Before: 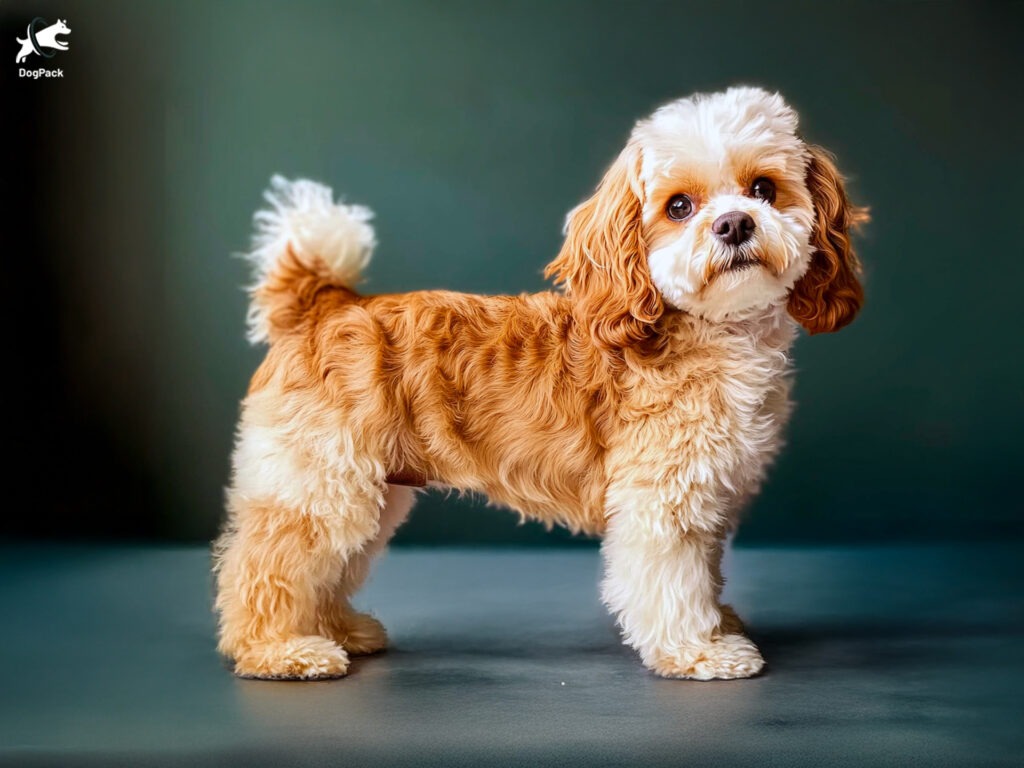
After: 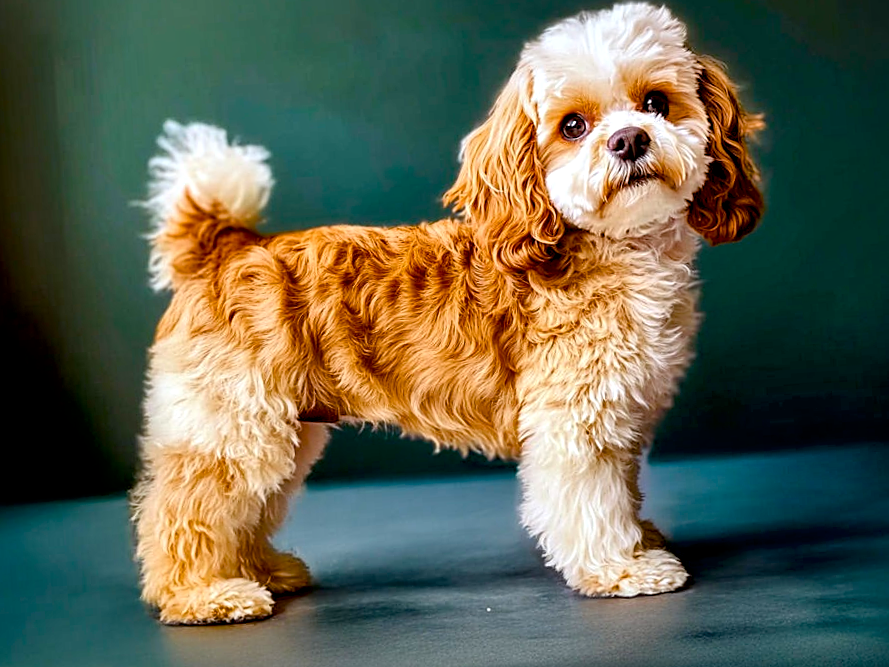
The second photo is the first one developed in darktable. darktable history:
local contrast: mode bilateral grid, contrast 19, coarseness 49, detail 178%, midtone range 0.2
crop and rotate: angle 3.78°, left 5.69%, top 5.683%
color balance rgb: global offset › luminance -0.513%, linear chroma grading › global chroma 15.434%, perceptual saturation grading › global saturation 14.009%, perceptual saturation grading › highlights -25.011%, perceptual saturation grading › shadows 24.769%, global vibrance 20%
sharpen: on, module defaults
